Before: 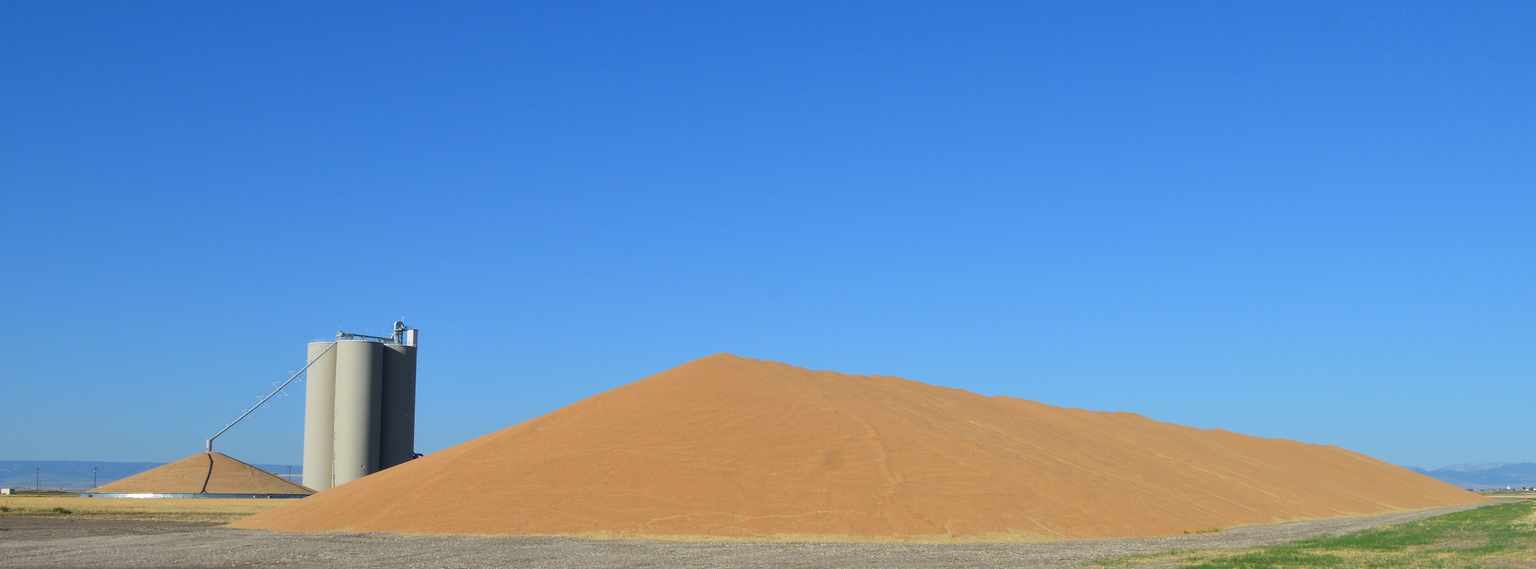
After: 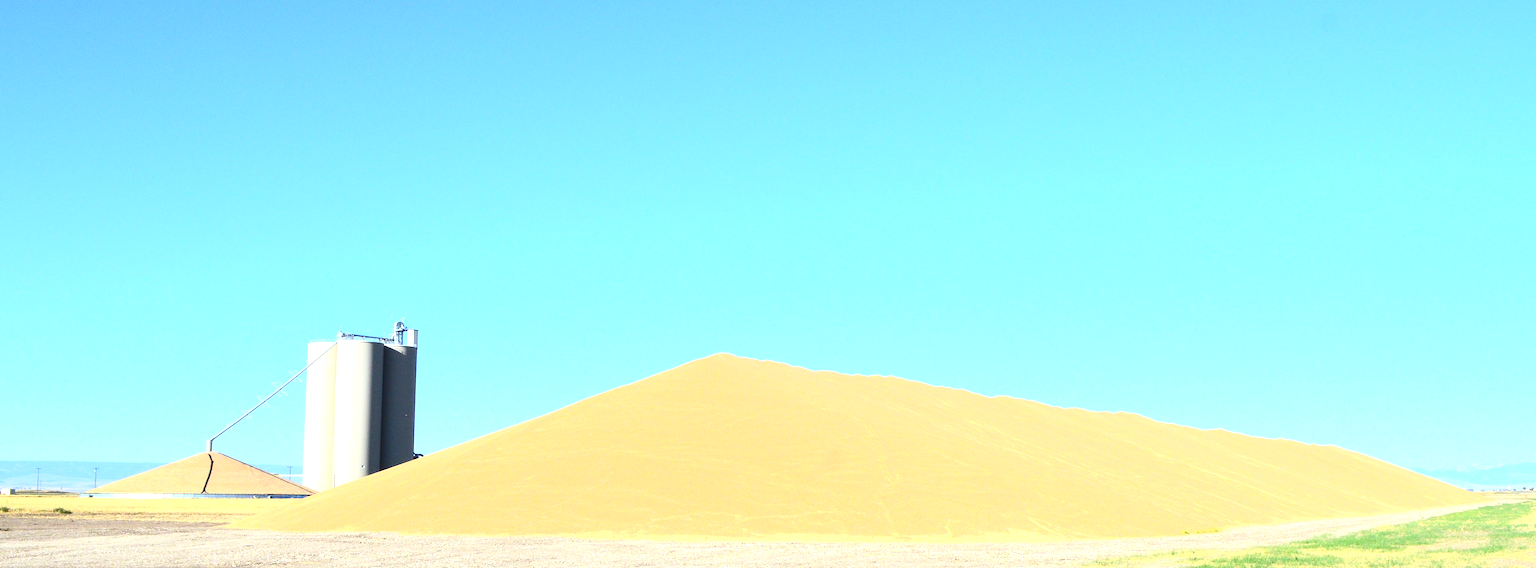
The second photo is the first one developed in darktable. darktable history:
crop: bottom 0.065%
exposure: black level correction 0, exposure 1.595 EV, compensate highlight preservation false
contrast brightness saturation: contrast 0.287
